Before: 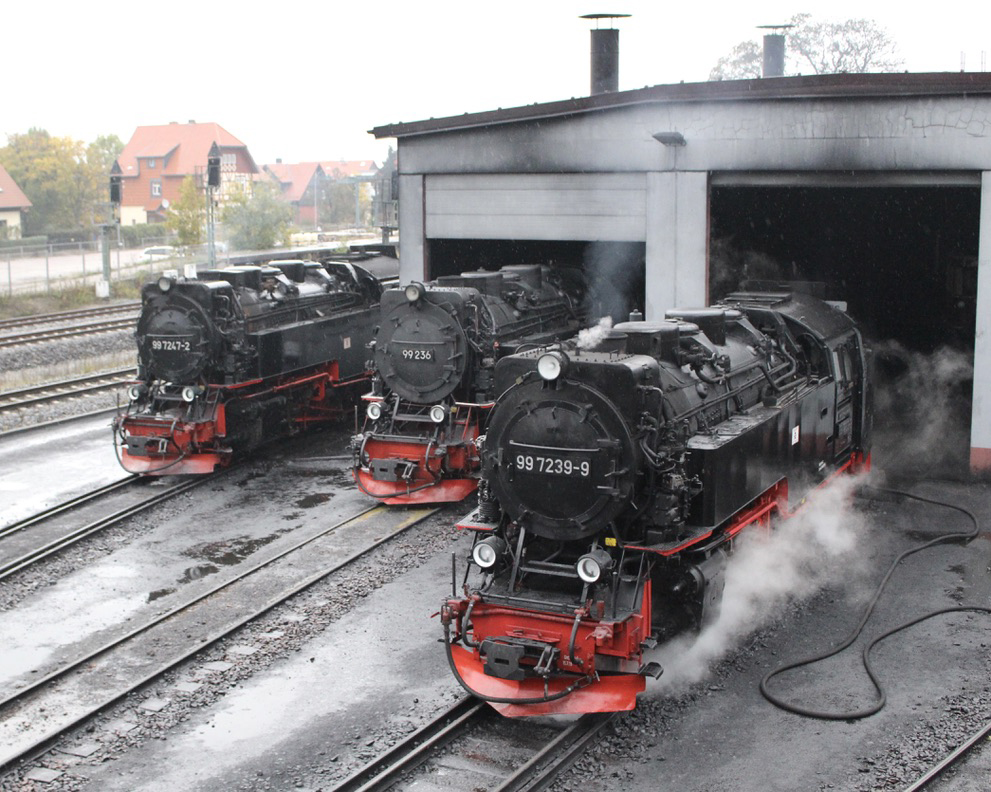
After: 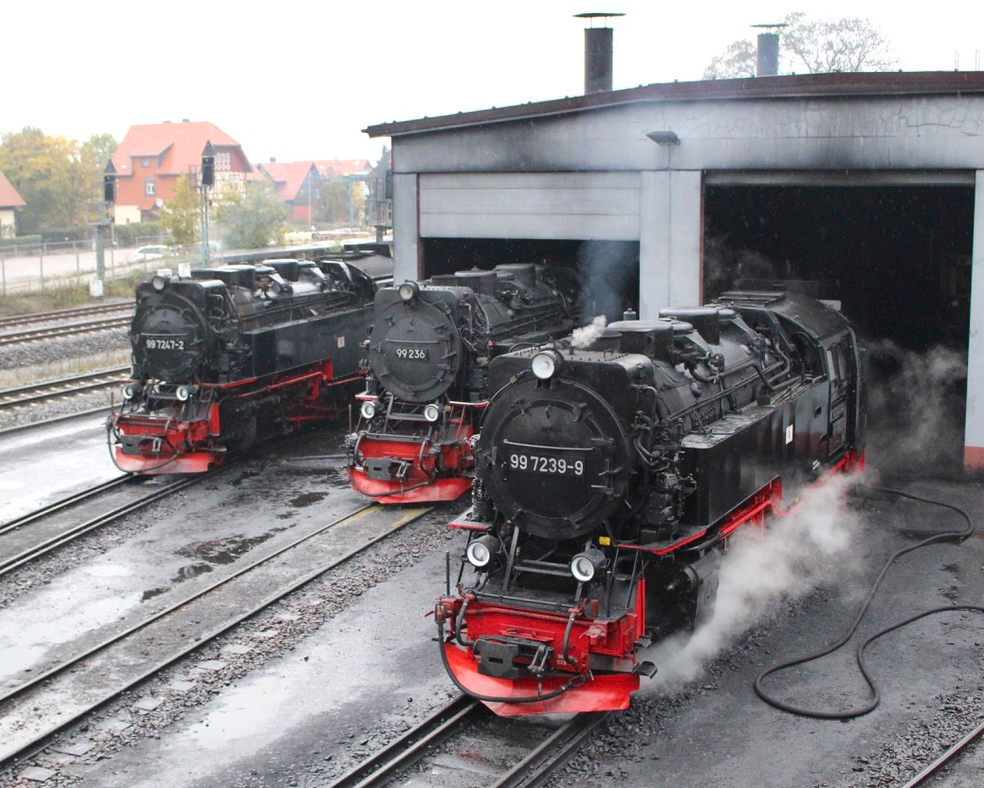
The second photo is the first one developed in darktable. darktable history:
crop and rotate: left 0.614%, top 0.179%, bottom 0.309%
color zones: curves: ch1 [(0.25, 0.5) (0.747, 0.71)]
